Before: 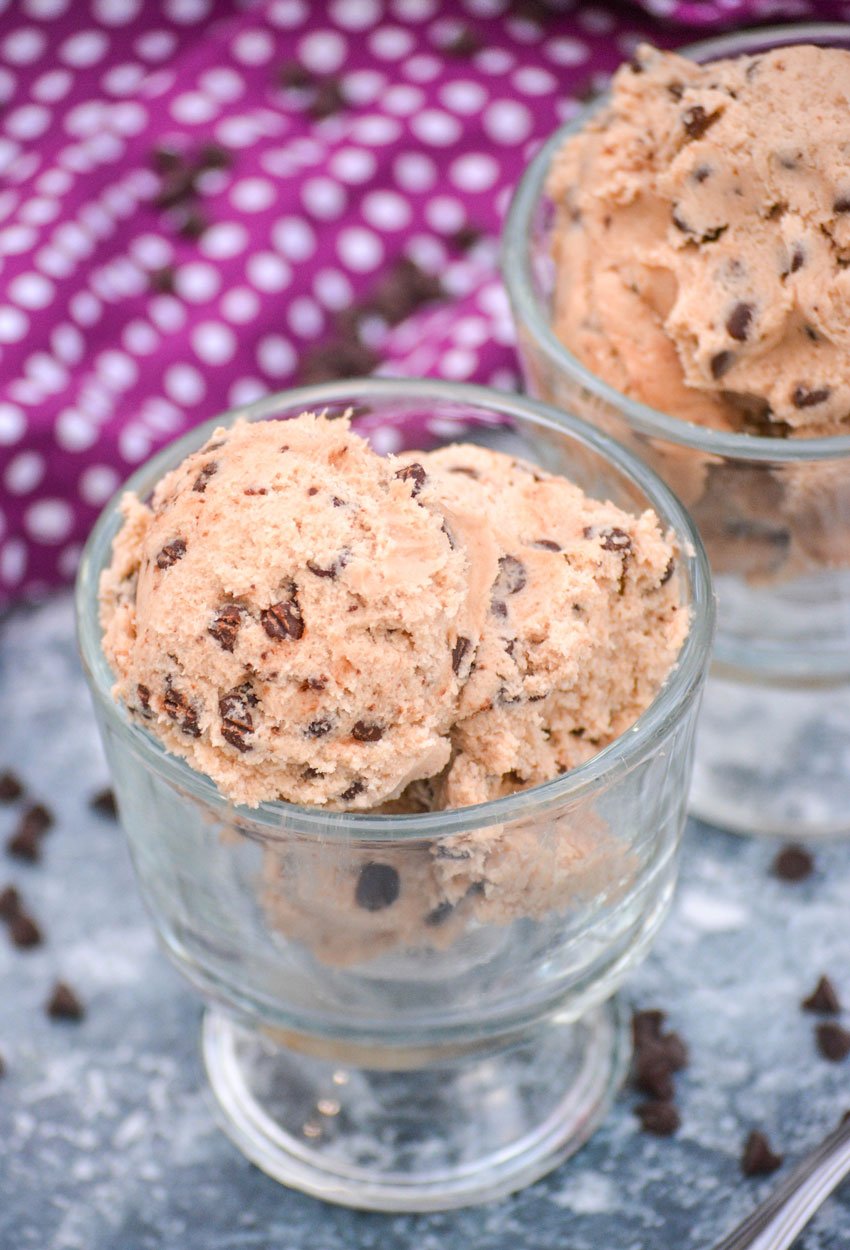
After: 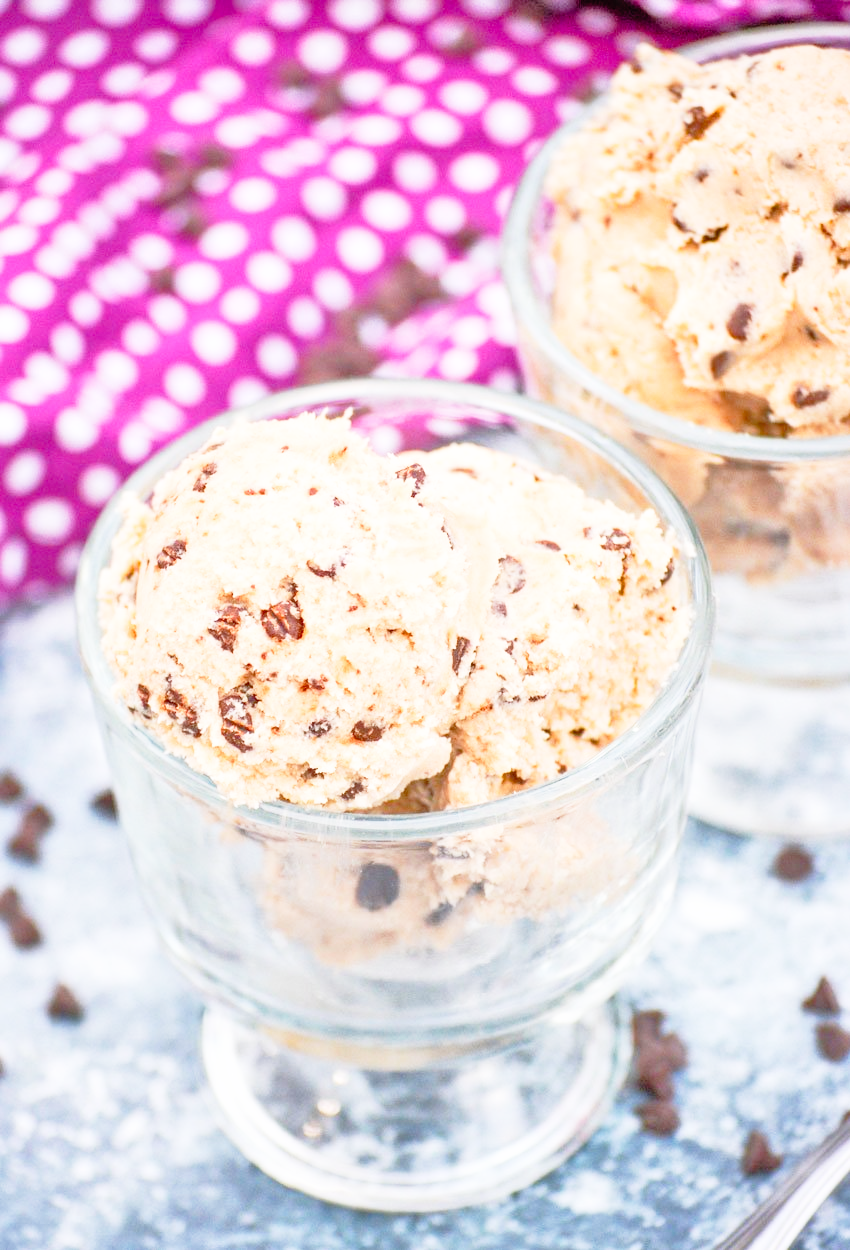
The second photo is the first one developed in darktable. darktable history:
tone equalizer: -7 EV 0.146 EV, -6 EV 0.578 EV, -5 EV 1.16 EV, -4 EV 1.36 EV, -3 EV 1.16 EV, -2 EV 0.6 EV, -1 EV 0.151 EV
base curve: curves: ch0 [(0, 0) (0.012, 0.01) (0.073, 0.168) (0.31, 0.711) (0.645, 0.957) (1, 1)], preserve colors none
